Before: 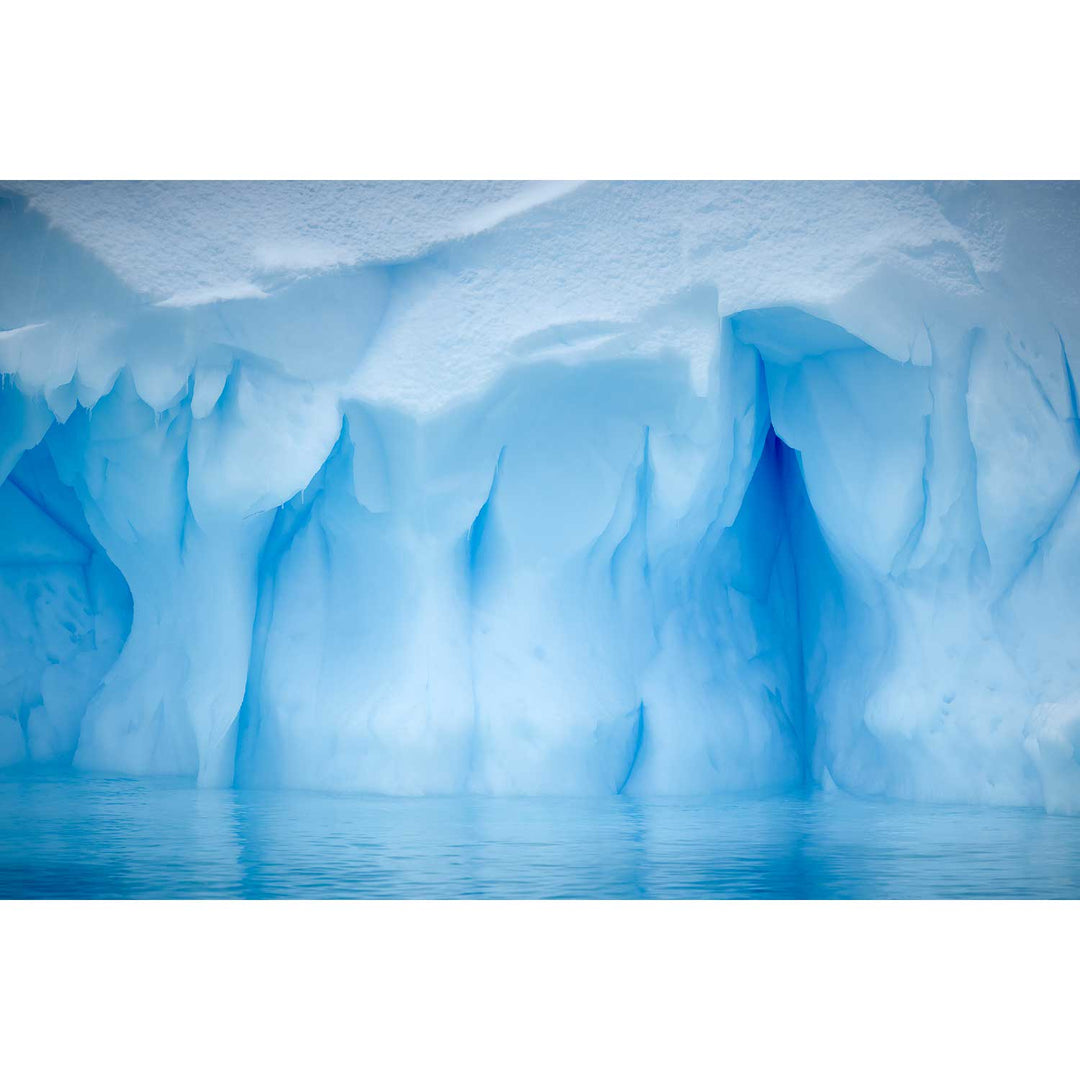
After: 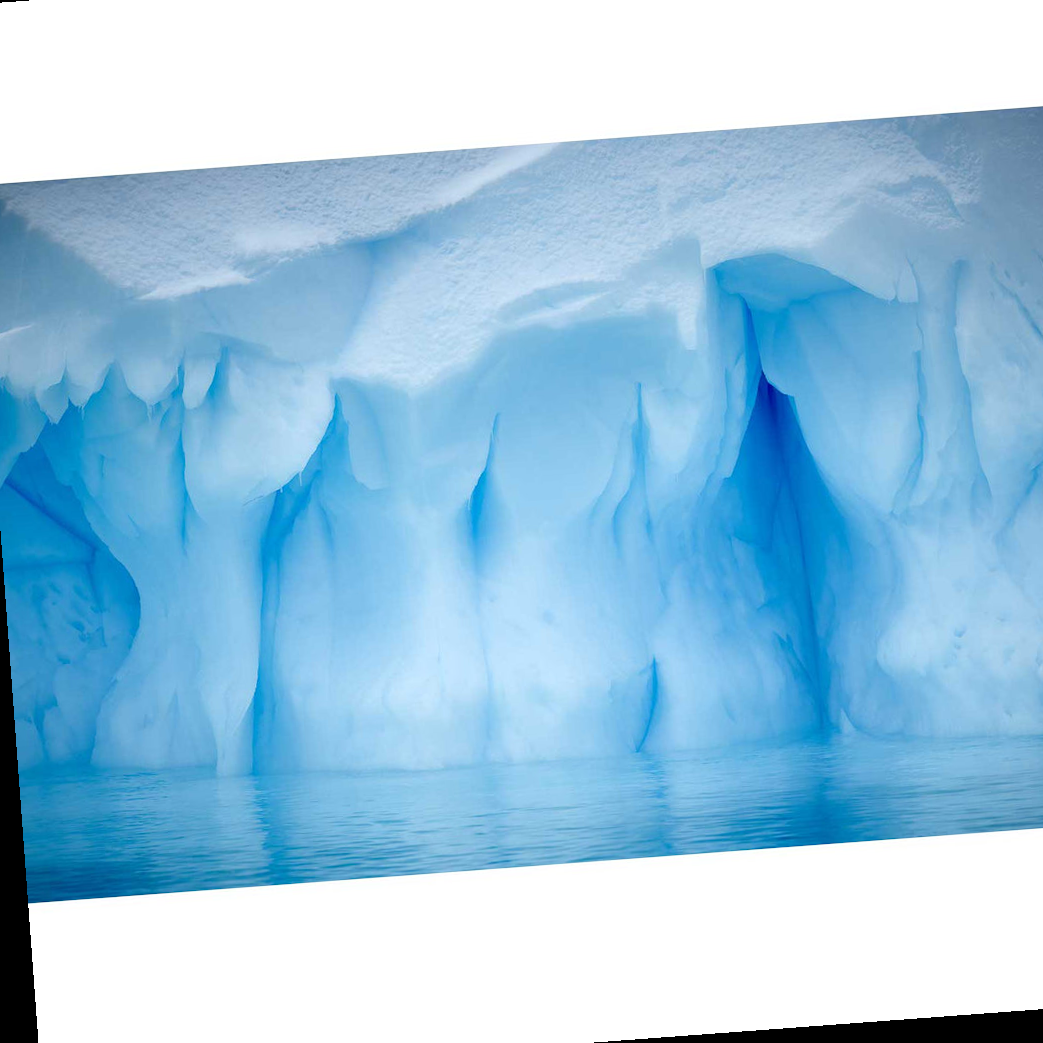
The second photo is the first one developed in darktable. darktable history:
rotate and perspective: rotation -4.25°, automatic cropping off
crop: left 3.305%, top 6.436%, right 6.389%, bottom 3.258%
